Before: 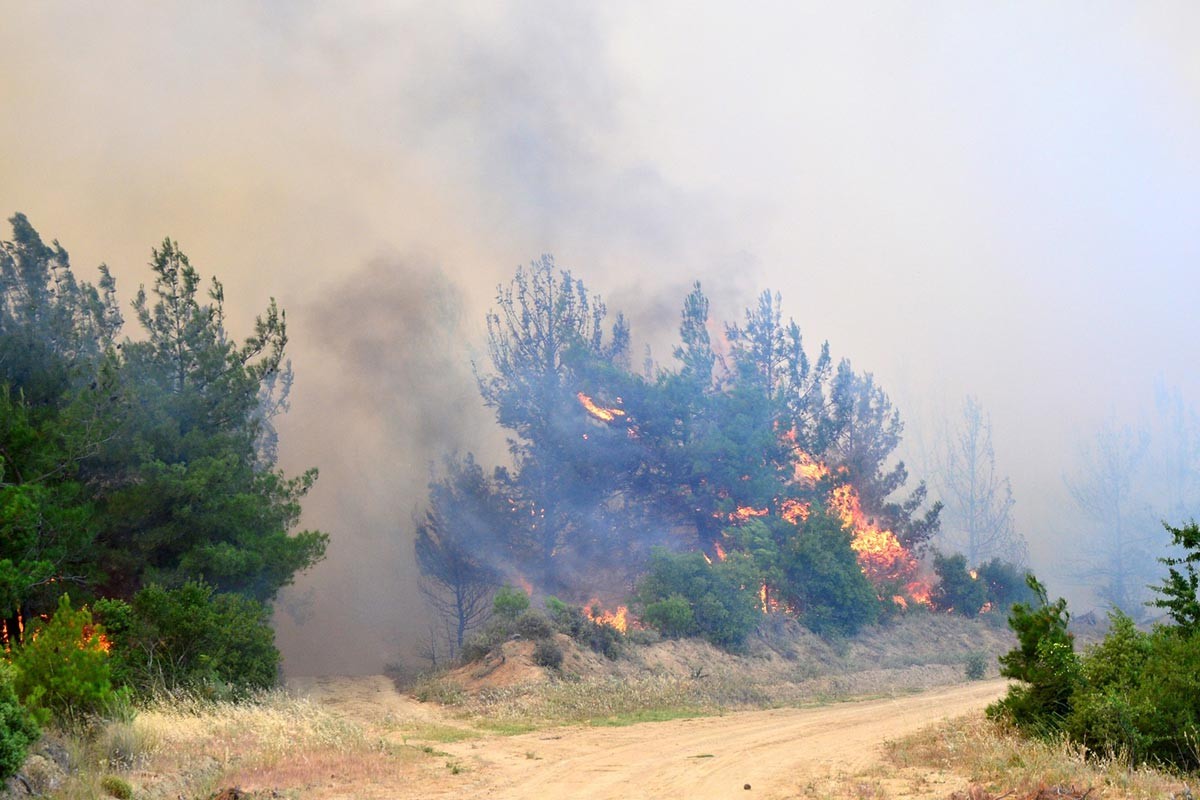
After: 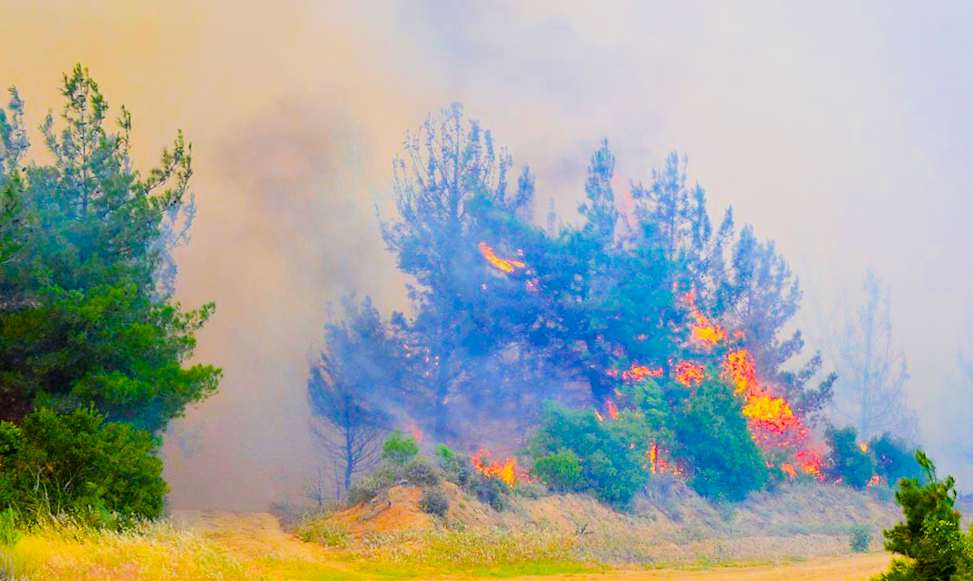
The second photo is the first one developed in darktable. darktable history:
color balance rgb: shadows lift › luminance -10.234%, shadows lift › chroma 0.714%, shadows lift › hue 111.68°, global offset › luminance 0.493%, global offset › hue 170.99°, perceptual saturation grading › global saturation 64.295%, perceptual saturation grading › highlights 59.723%, perceptual saturation grading › mid-tones 49.698%, perceptual saturation grading › shadows 49.907%, global vibrance 20%
exposure: exposure 0.74 EV, compensate highlight preservation false
filmic rgb: black relative exposure -7.09 EV, white relative exposure 5.39 EV, threshold 3.05 EV, hardness 3.03, enable highlight reconstruction true
crop and rotate: angle -3.36°, left 9.76%, top 21.199%, right 12.036%, bottom 11.883%
